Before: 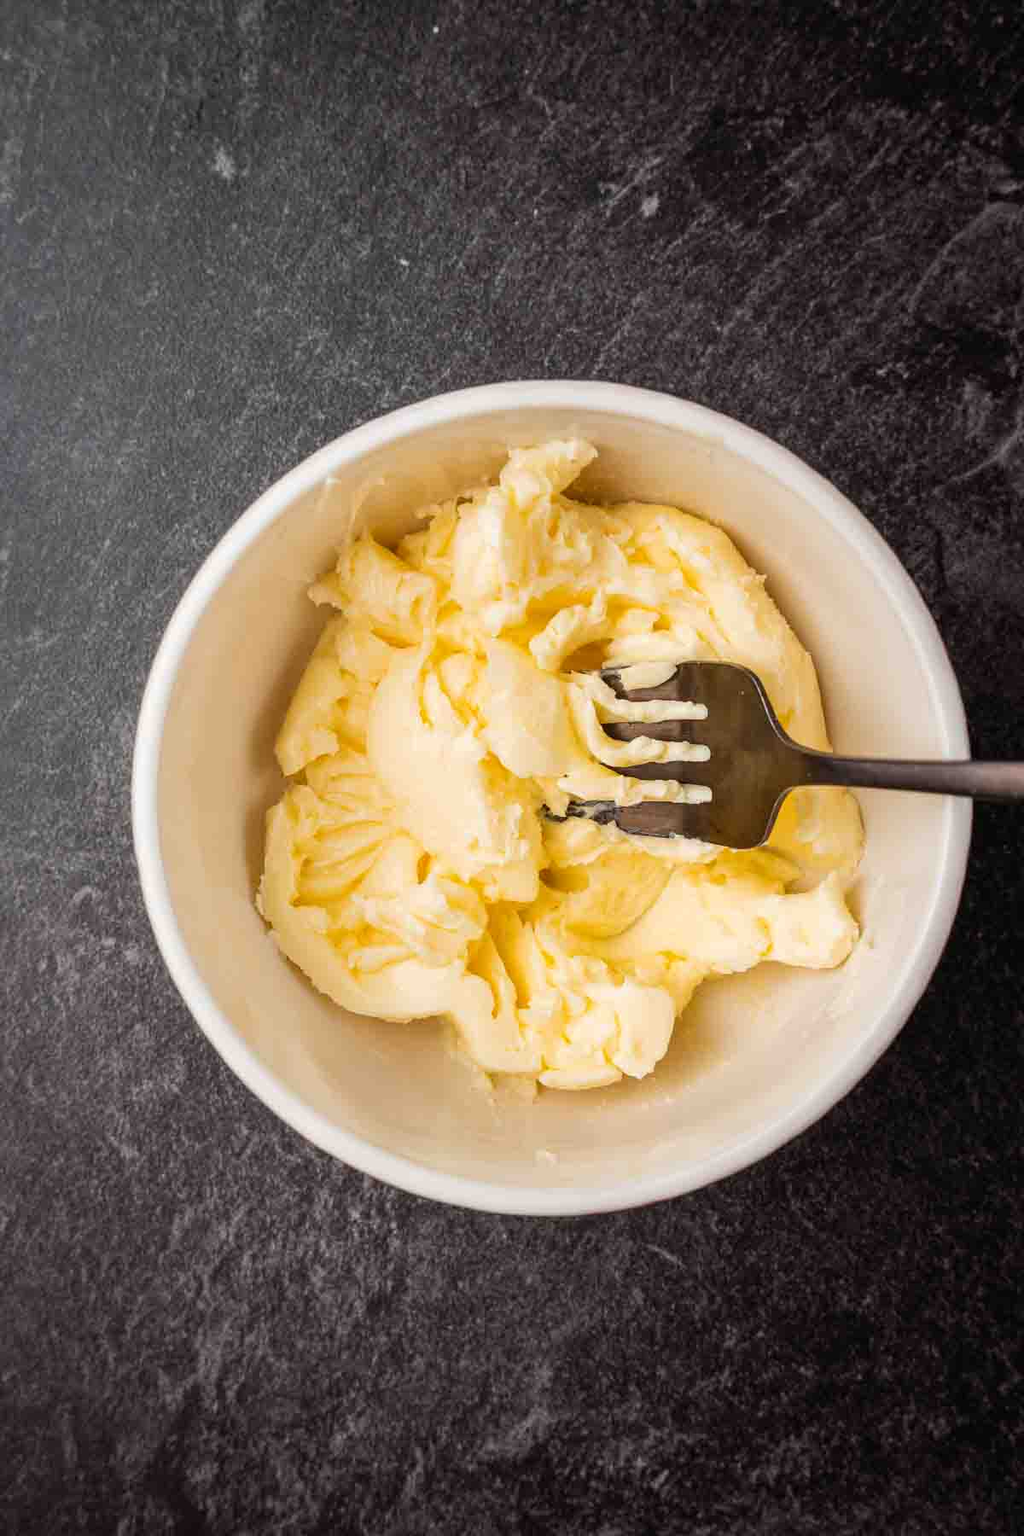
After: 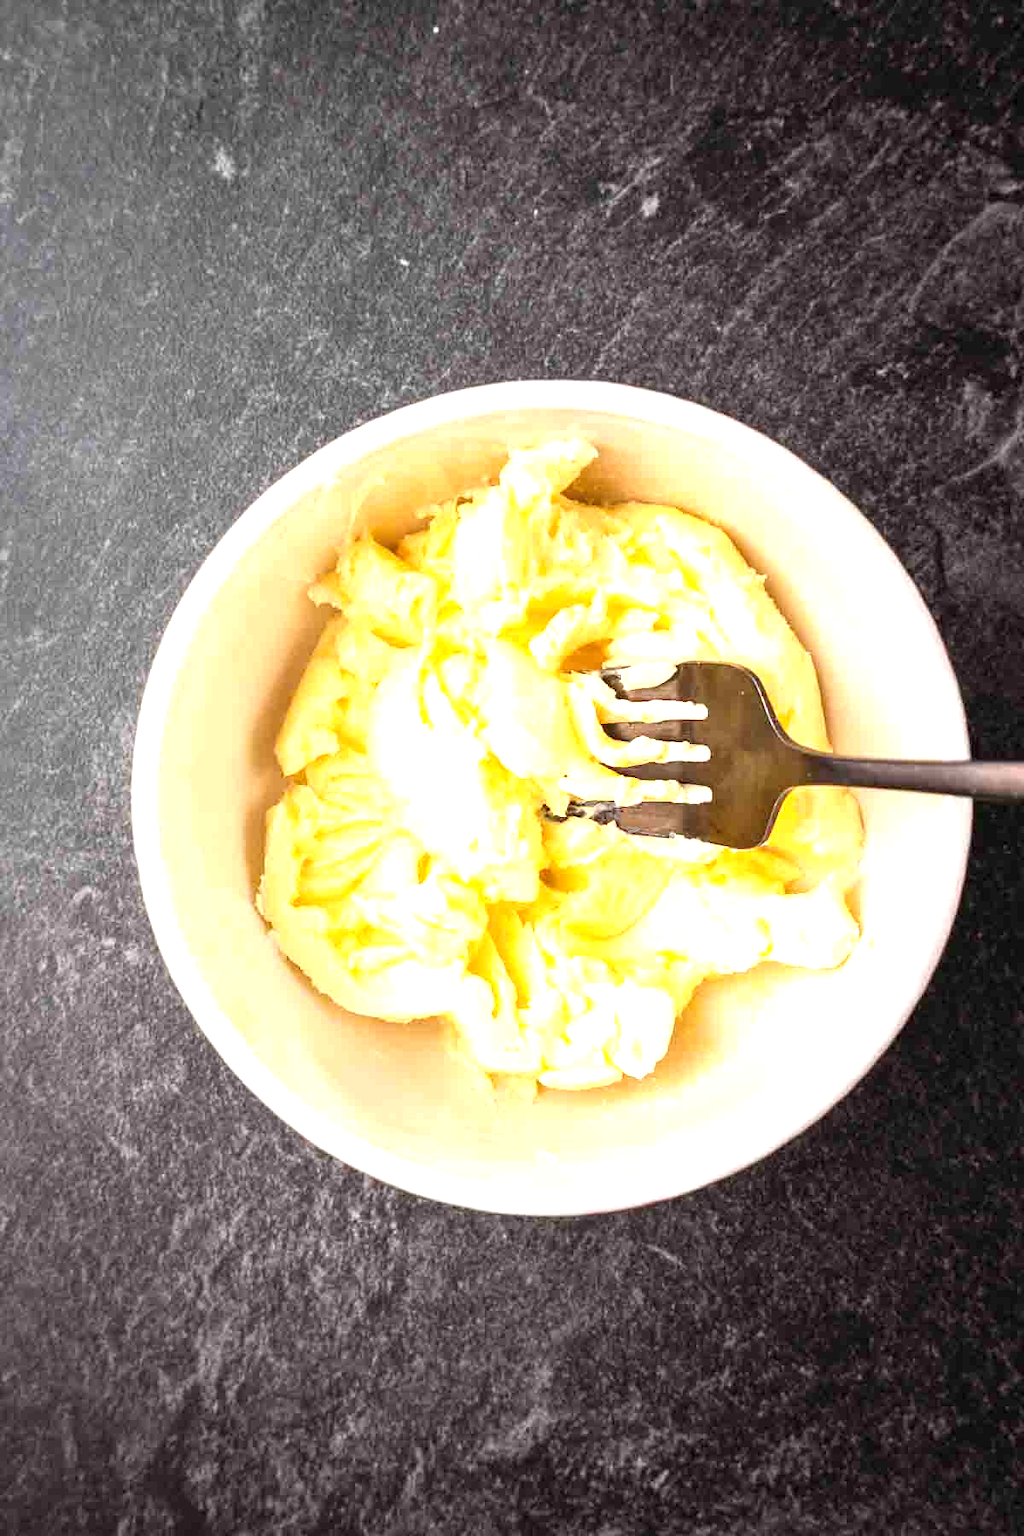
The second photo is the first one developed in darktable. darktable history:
exposure: exposure 1.16 EV, compensate exposure bias true, compensate highlight preservation false
